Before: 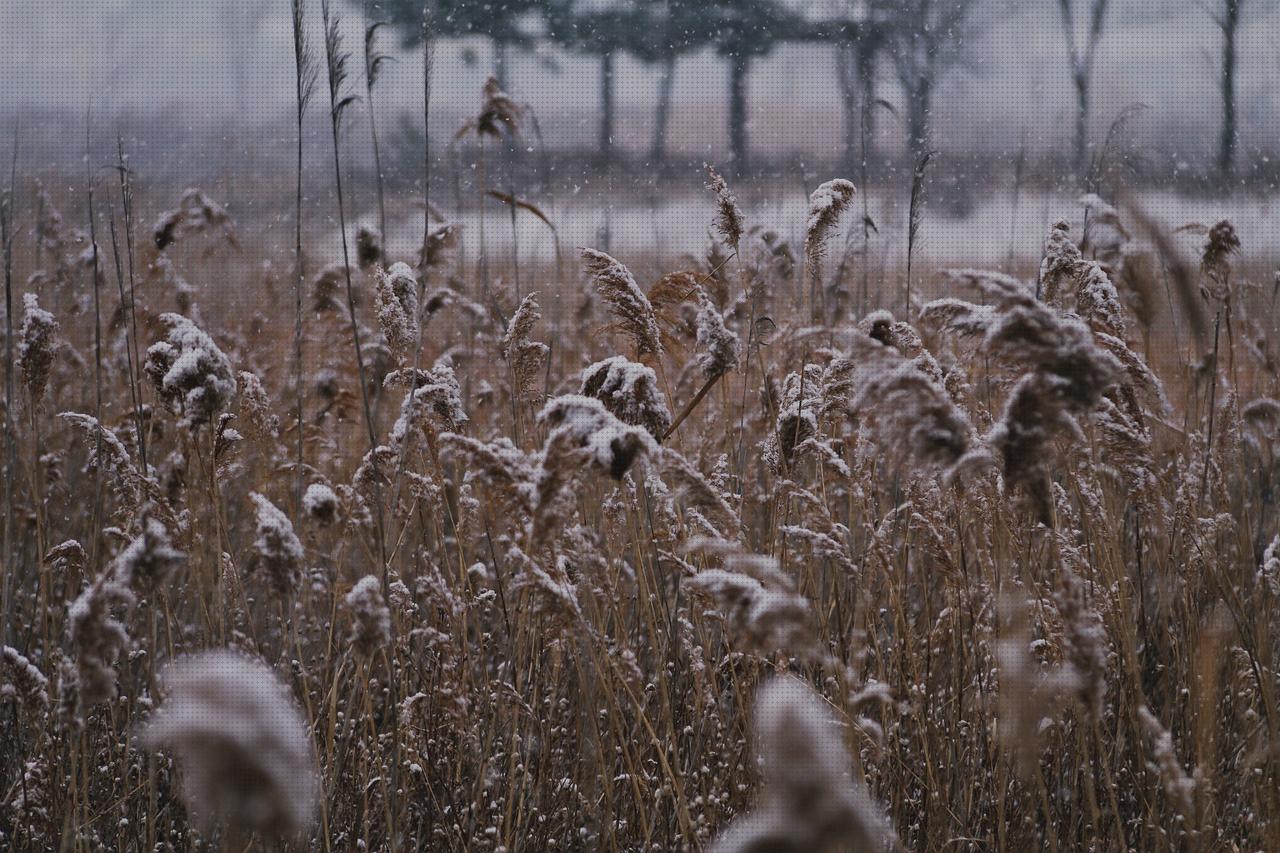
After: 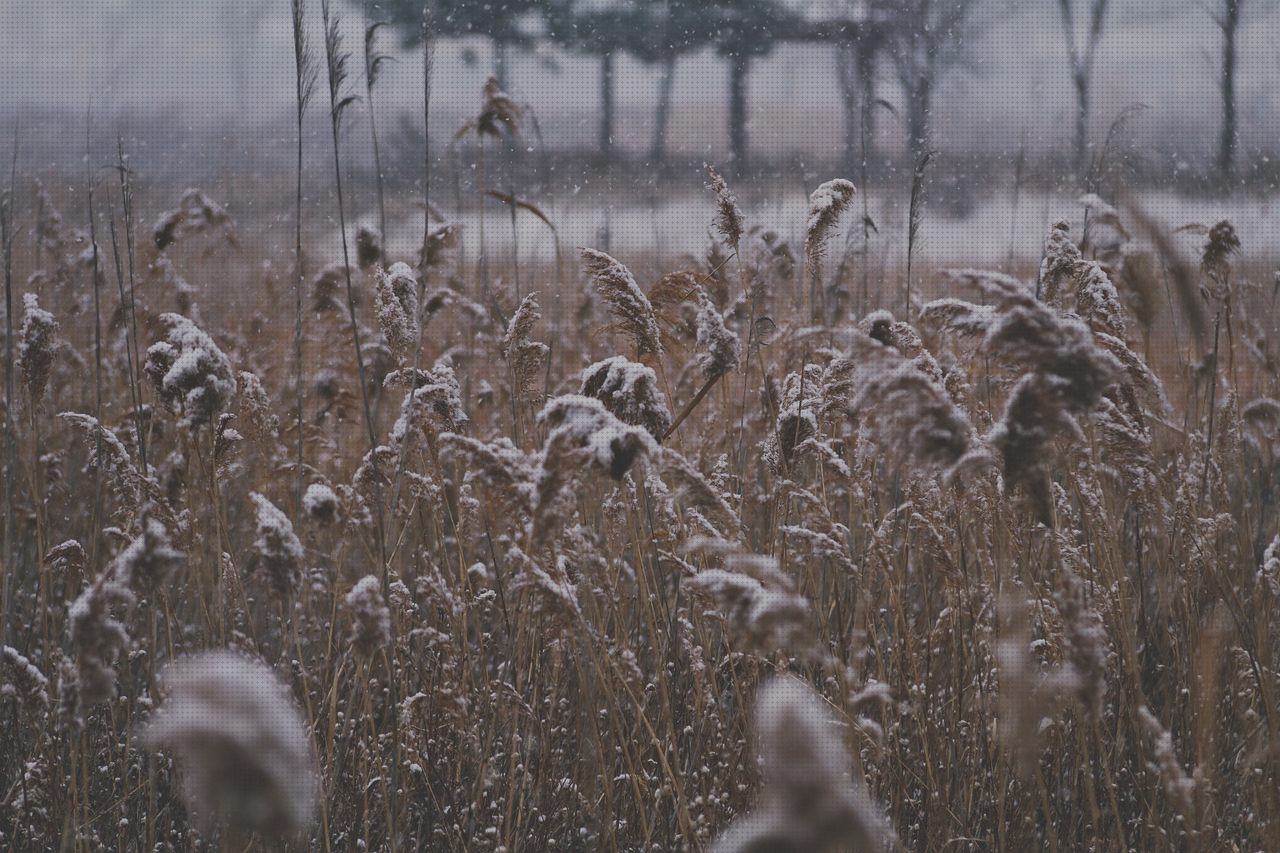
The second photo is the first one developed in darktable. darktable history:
exposure: black level correction -0.026, exposure -0.118 EV, compensate exposure bias true, compensate highlight preservation false
